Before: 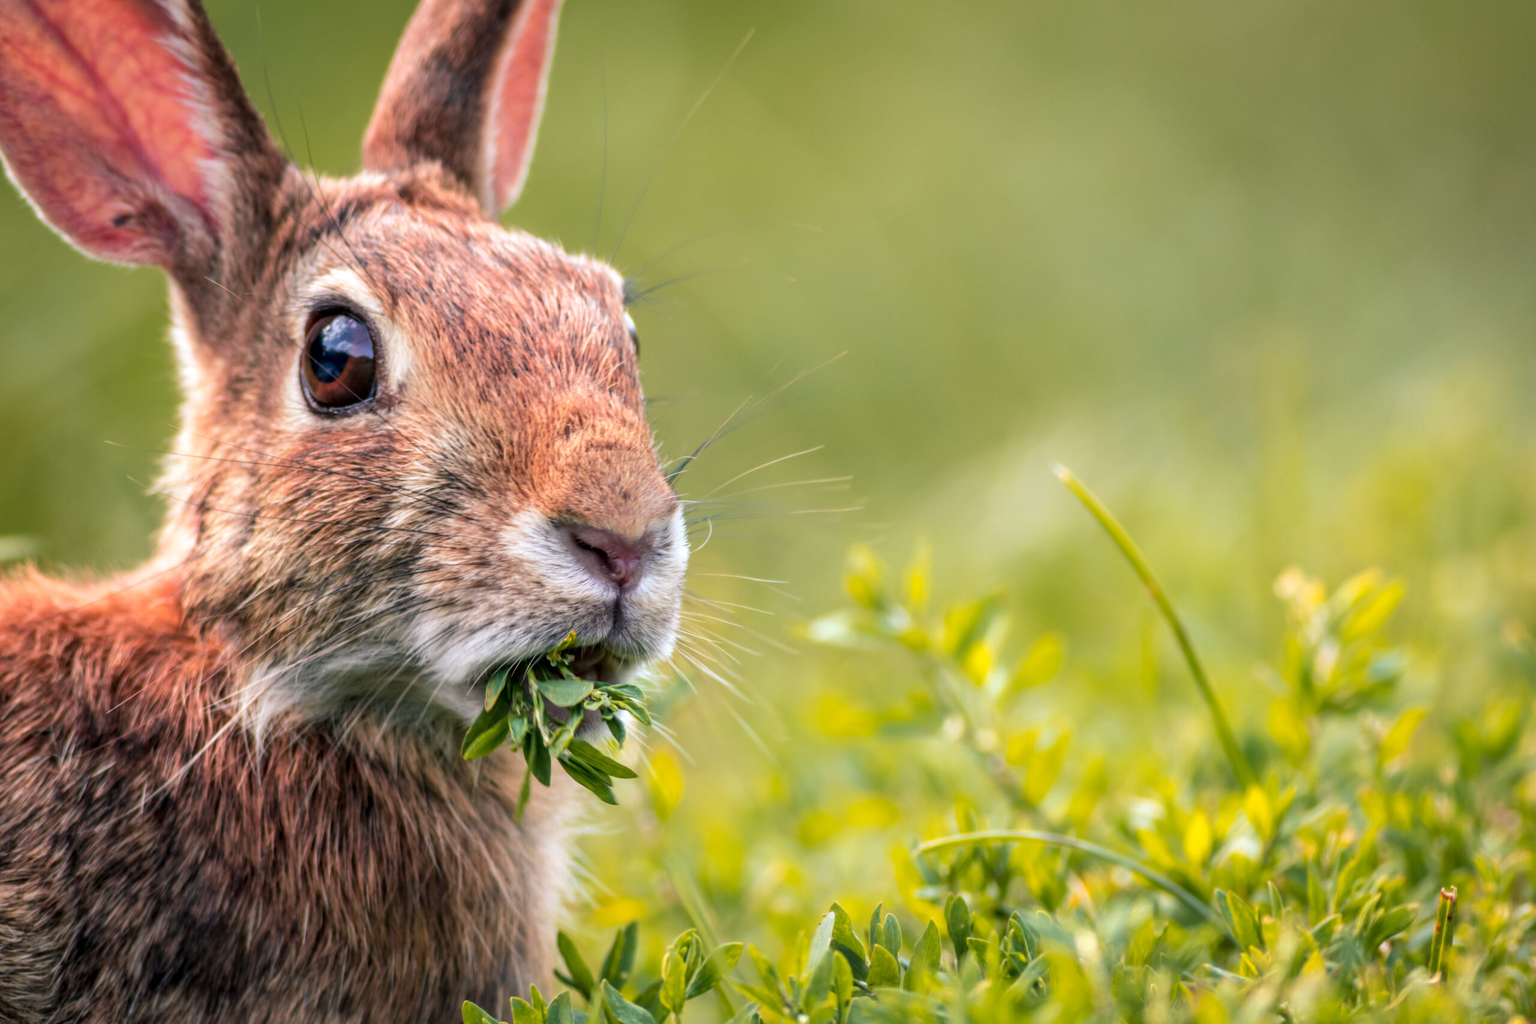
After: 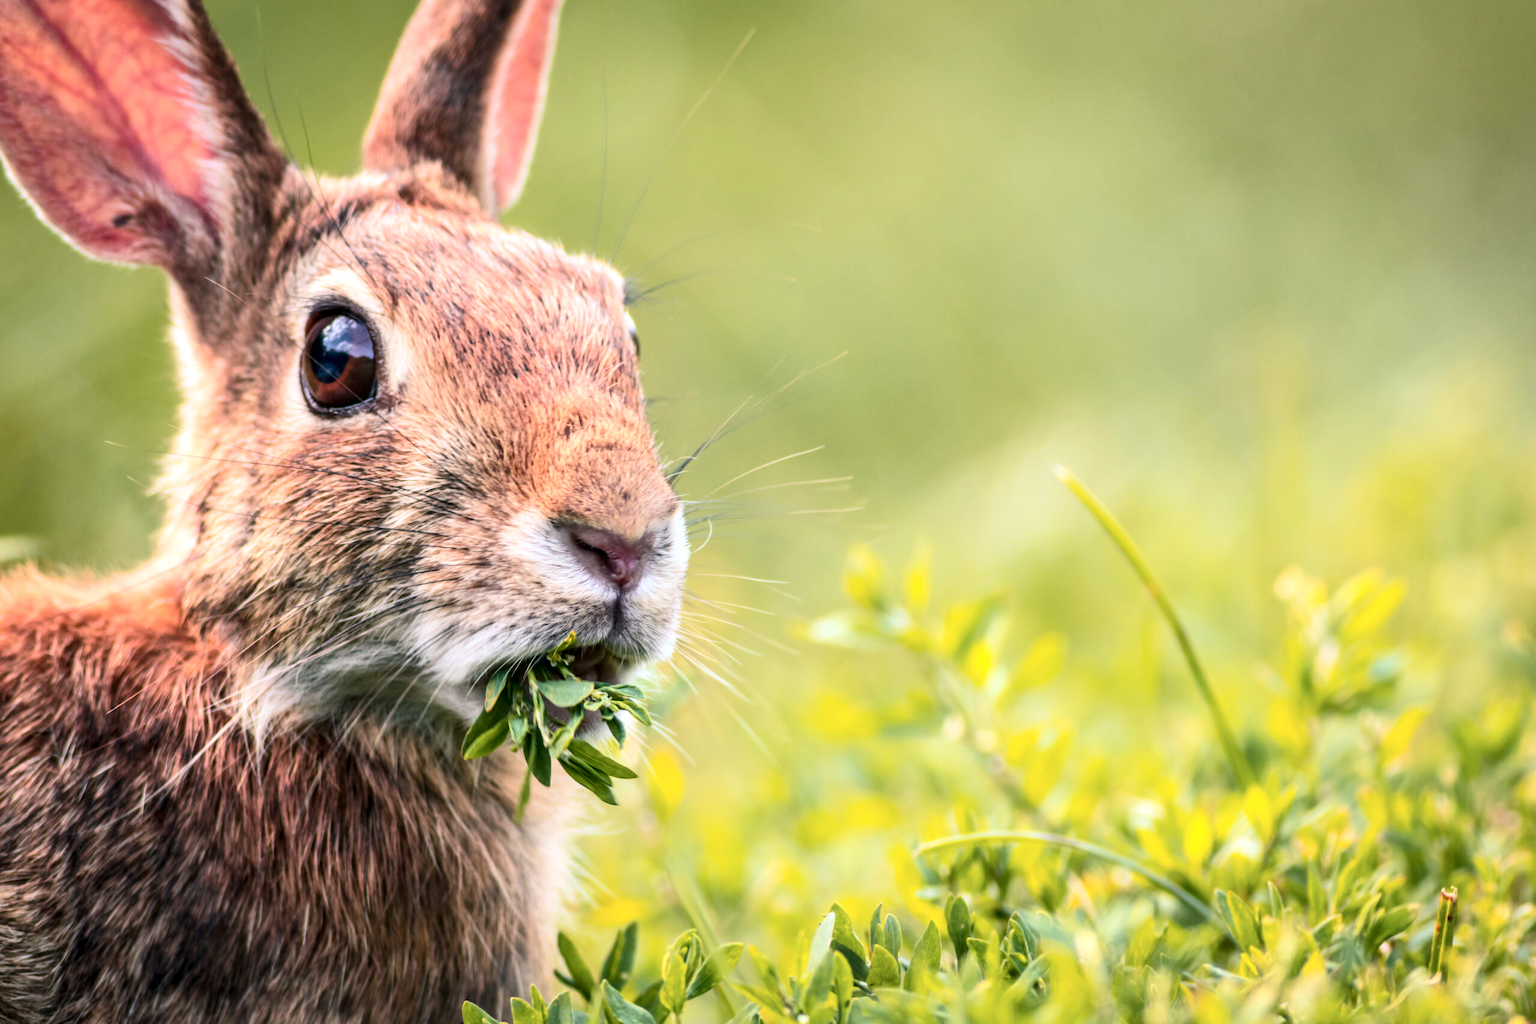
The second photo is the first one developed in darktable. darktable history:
exposure: exposure 0.127 EV, compensate exposure bias true, compensate highlight preservation false
contrast brightness saturation: contrast 0.24, brightness 0.091
